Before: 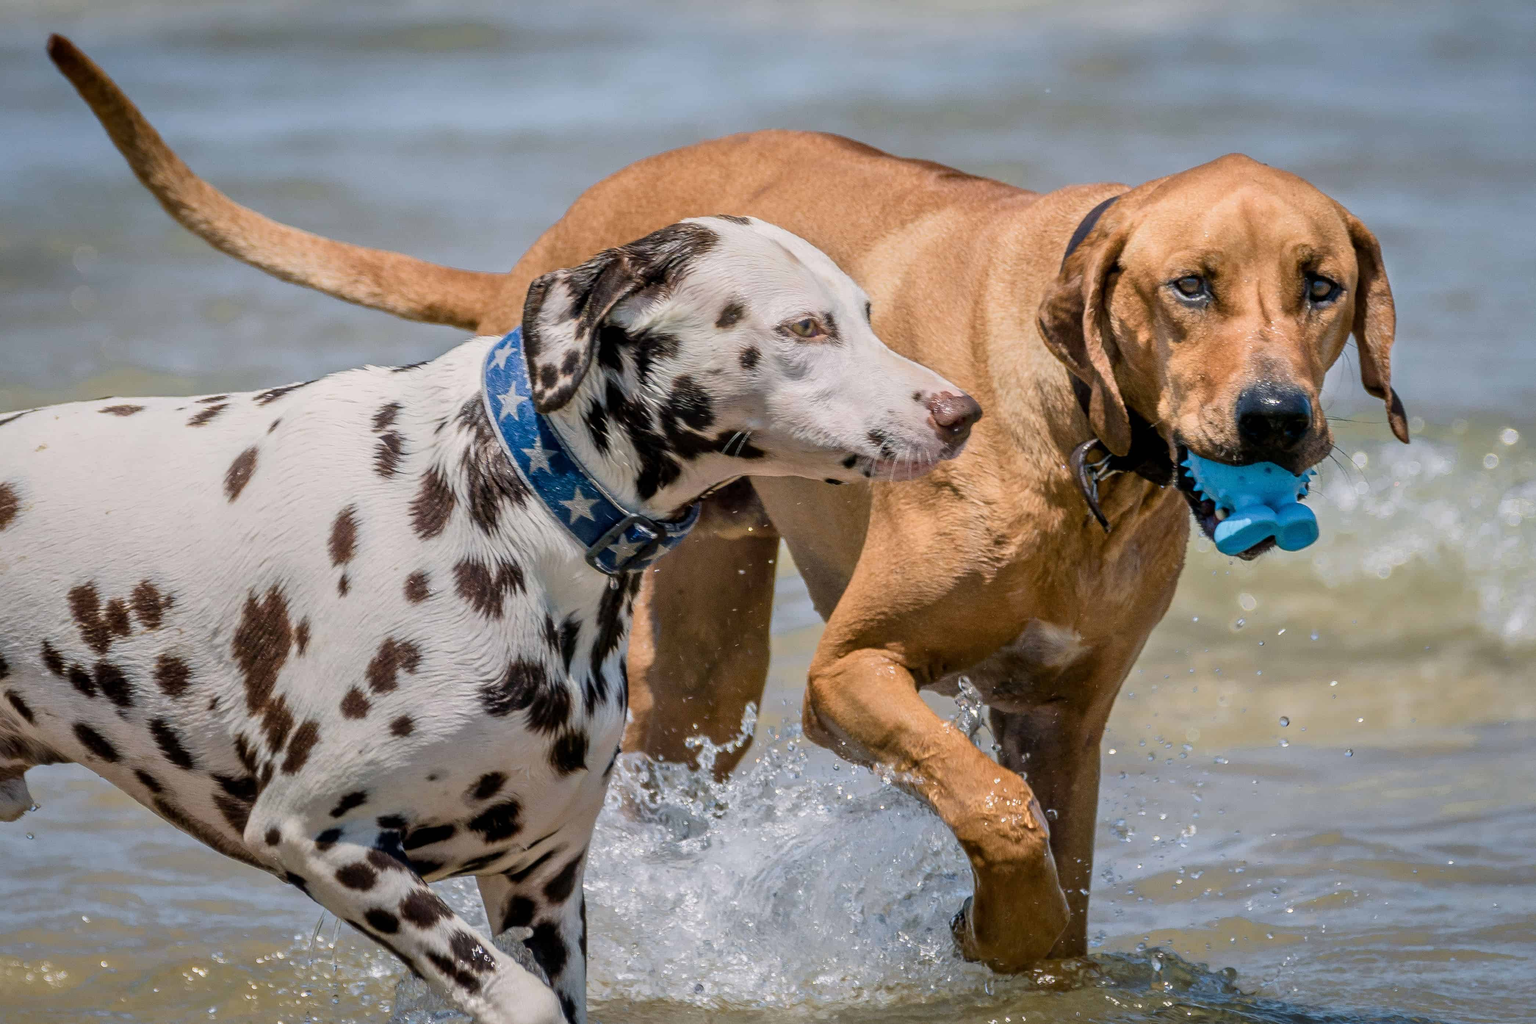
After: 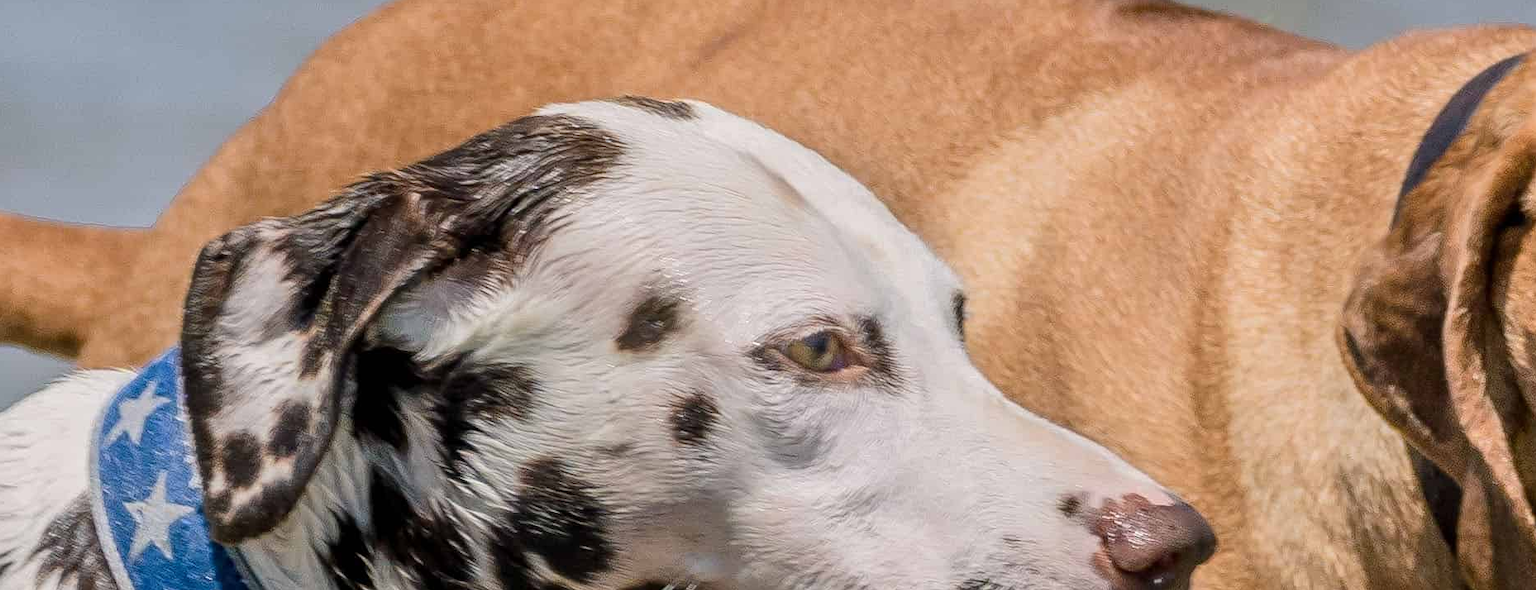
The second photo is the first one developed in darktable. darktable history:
crop: left 28.779%, top 16.793%, right 26.769%, bottom 57.577%
